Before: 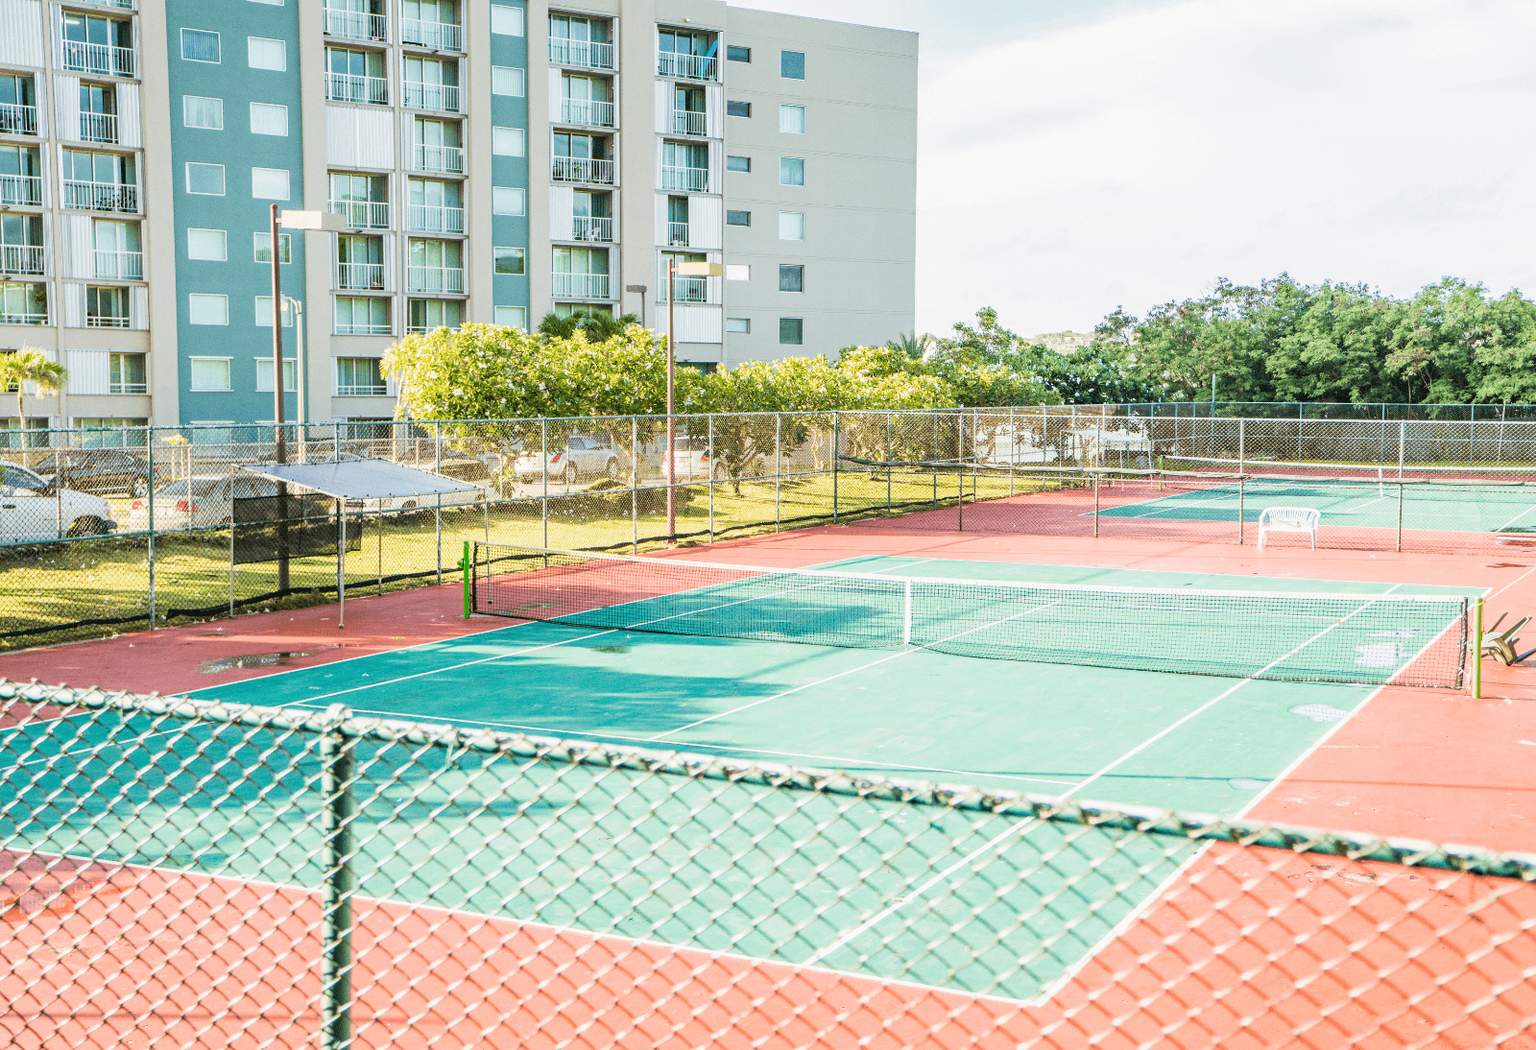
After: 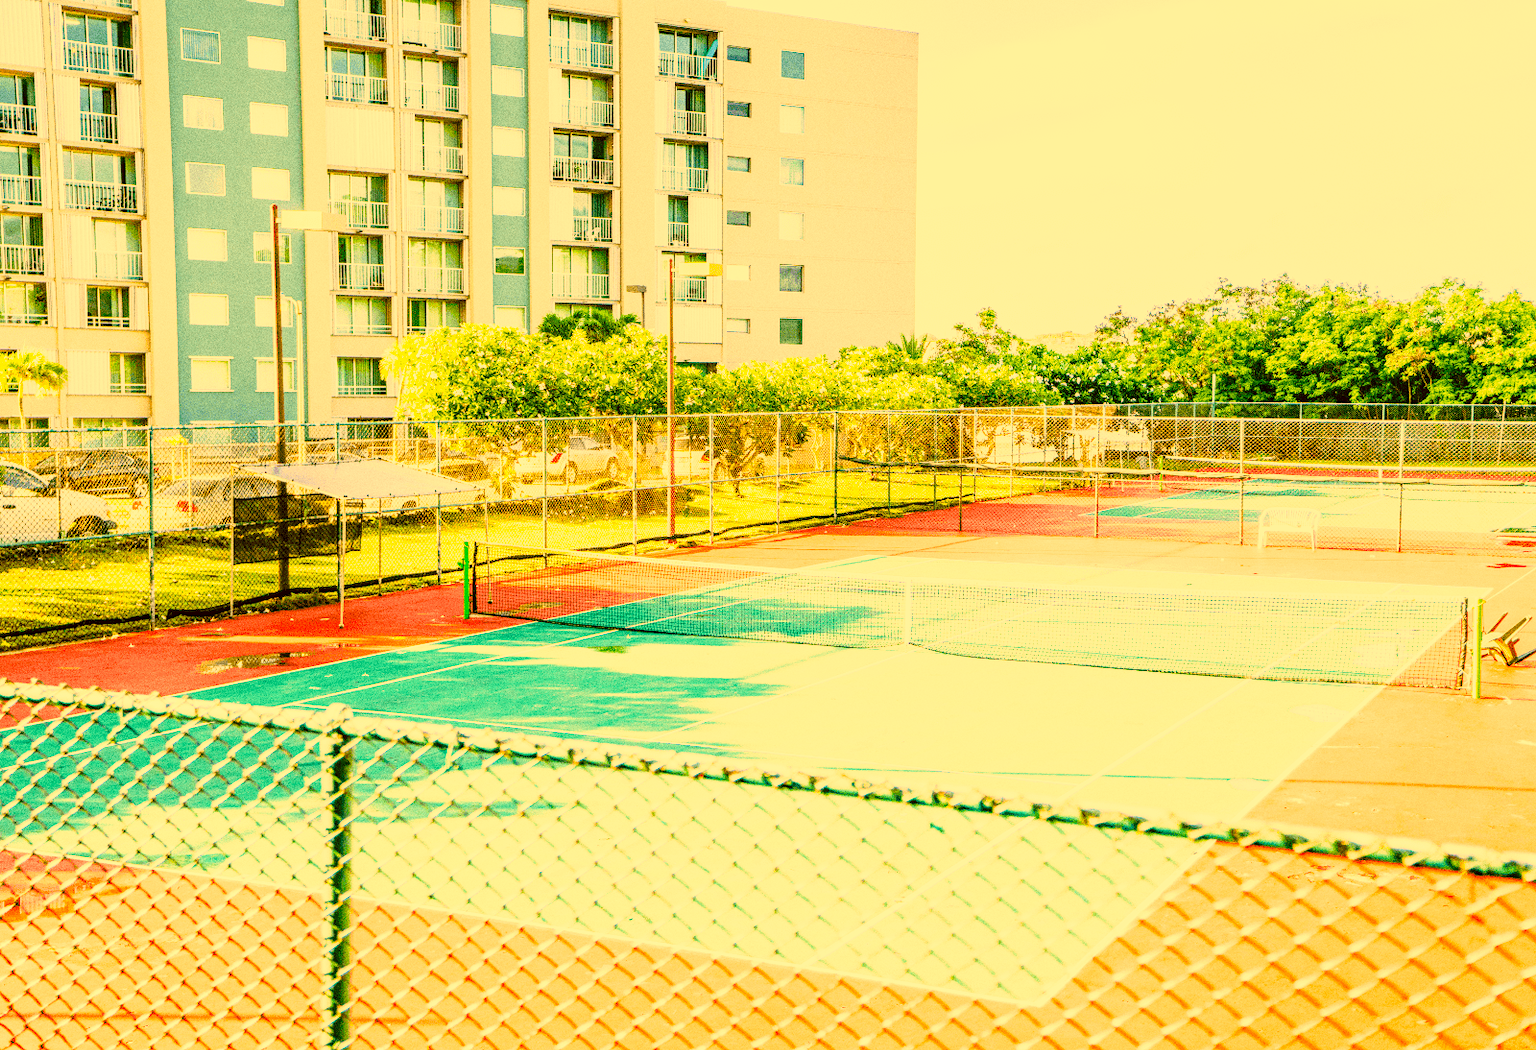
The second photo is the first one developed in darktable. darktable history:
base curve: curves: ch0 [(0, 0) (0.028, 0.03) (0.121, 0.232) (0.46, 0.748) (0.859, 0.968) (1, 1)], preserve colors none
exposure: black level correction 0.009, compensate highlight preservation false
local contrast: on, module defaults
grain: coarseness 0.09 ISO, strength 40%
color correction: highlights a* 10.44, highlights b* 30.04, shadows a* 2.73, shadows b* 17.51, saturation 1.72
